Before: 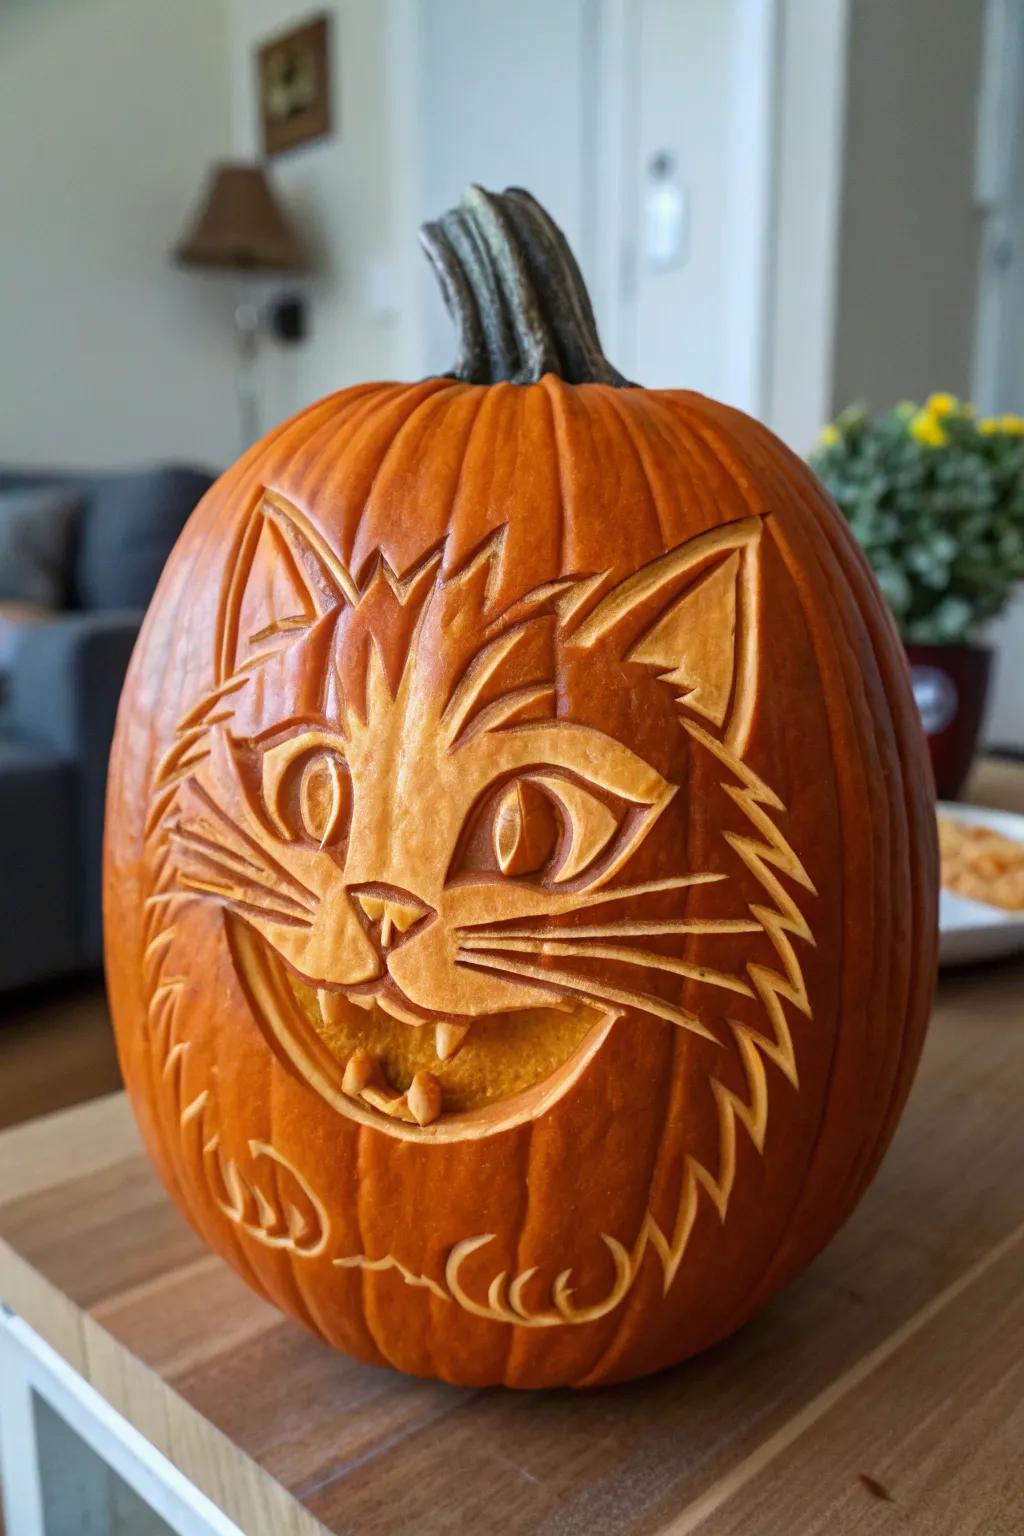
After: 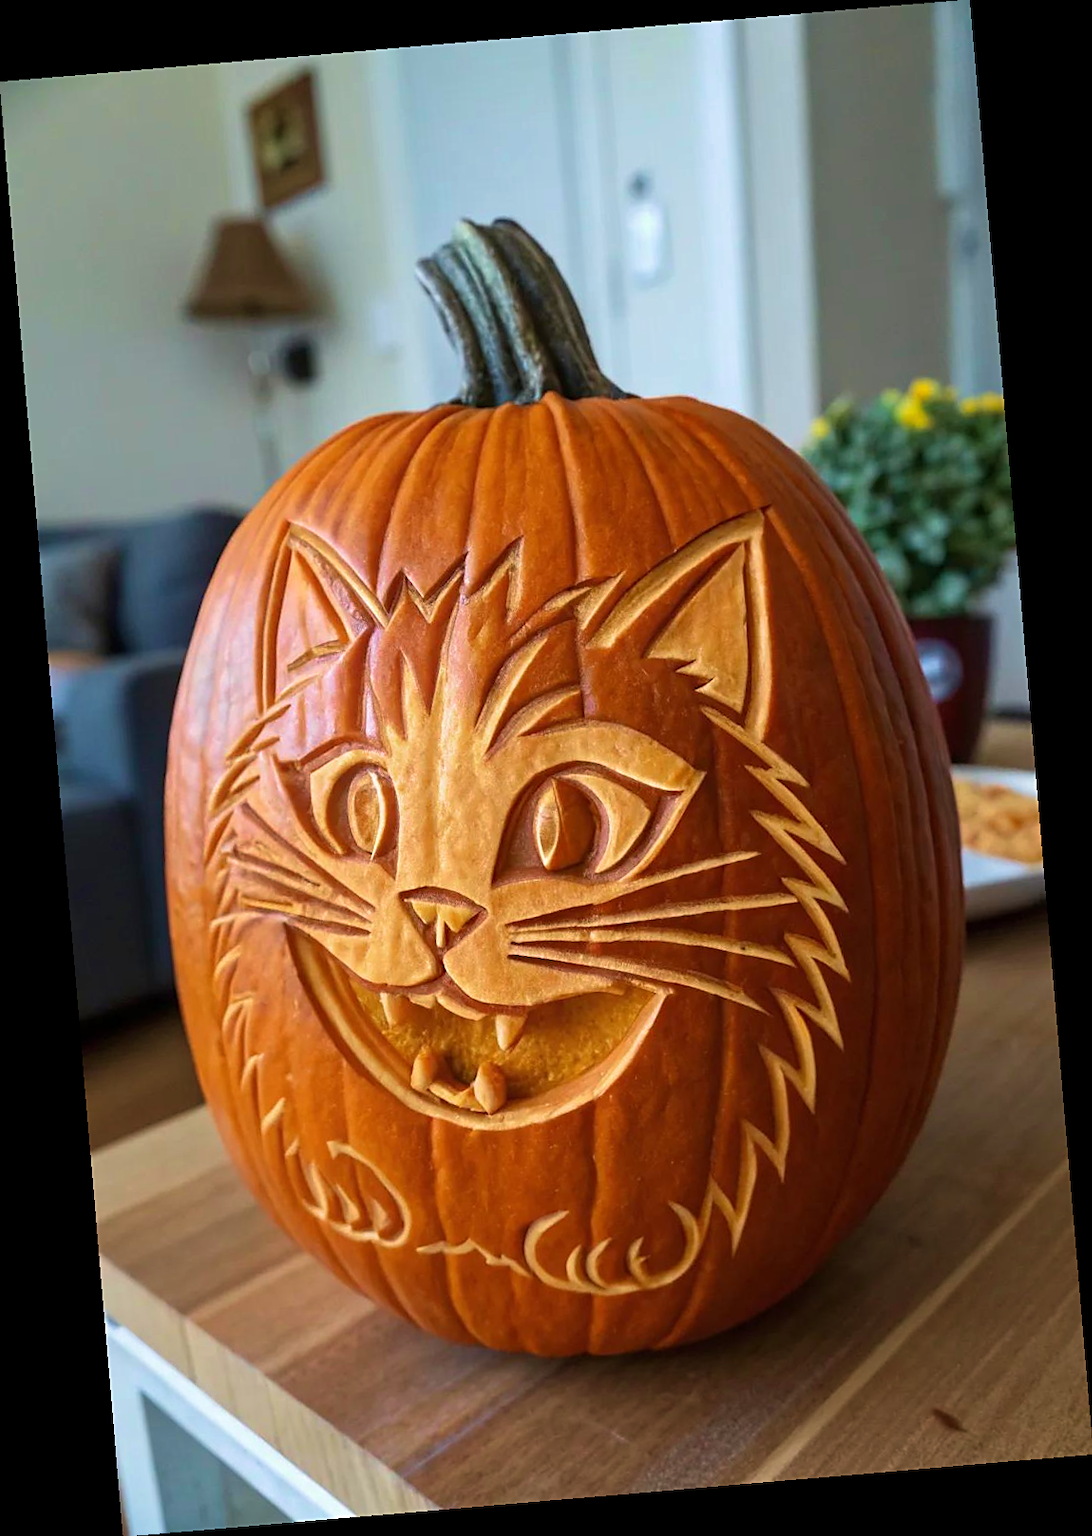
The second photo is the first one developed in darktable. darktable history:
rotate and perspective: rotation -4.86°, automatic cropping off
velvia: strength 39.63%
sharpen: radius 1.864, amount 0.398, threshold 1.271
